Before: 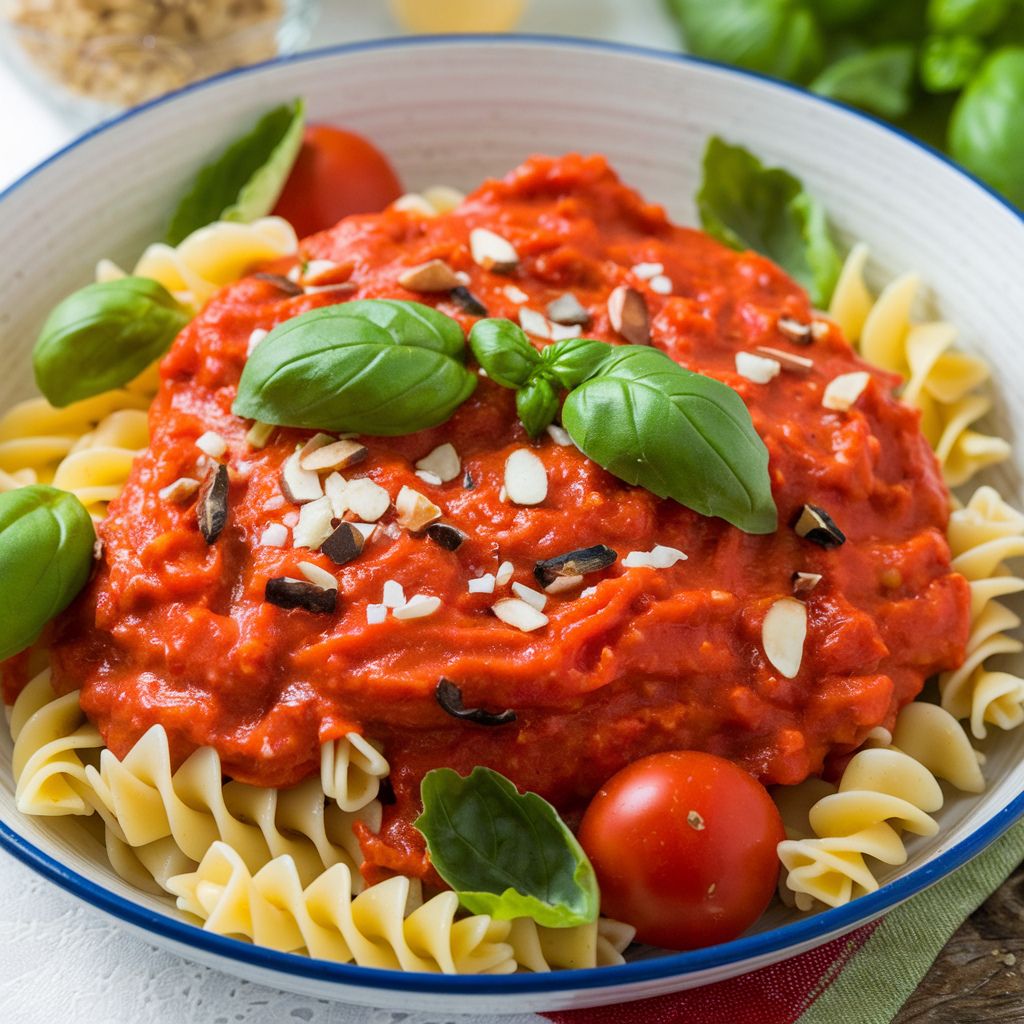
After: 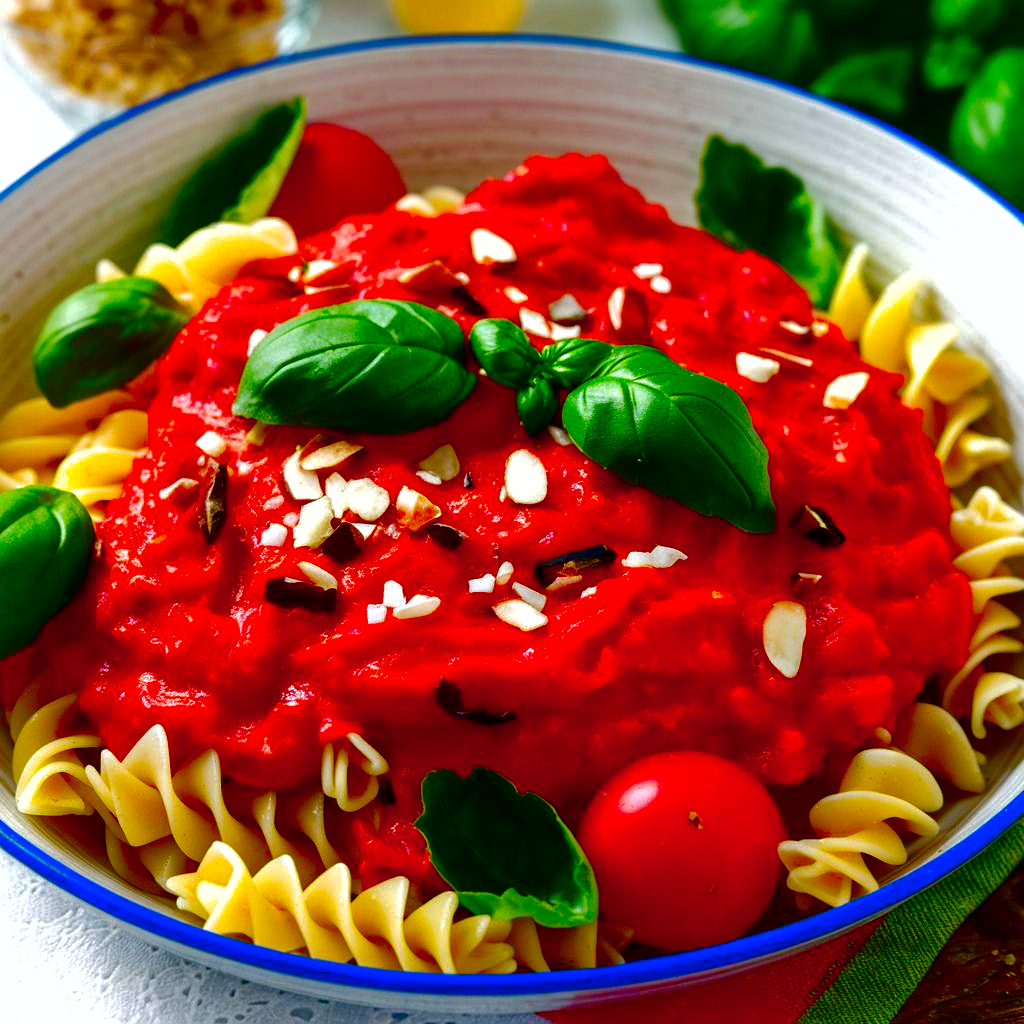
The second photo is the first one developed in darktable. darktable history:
contrast brightness saturation: brightness -0.995, saturation 0.981
tone curve: curves: ch0 [(0, 0) (0.07, 0.052) (0.23, 0.254) (0.486, 0.53) (0.822, 0.825) (0.994, 0.955)]; ch1 [(0, 0) (0.226, 0.261) (0.379, 0.442) (0.469, 0.472) (0.495, 0.495) (0.514, 0.504) (0.561, 0.568) (0.59, 0.612) (1, 1)]; ch2 [(0, 0) (0.269, 0.299) (0.459, 0.441) (0.498, 0.499) (0.523, 0.52) (0.551, 0.576) (0.629, 0.643) (0.659, 0.681) (0.718, 0.764) (1, 1)], preserve colors none
shadows and highlights: on, module defaults
exposure: black level correction 0, exposure 0.499 EV, compensate highlight preservation false
